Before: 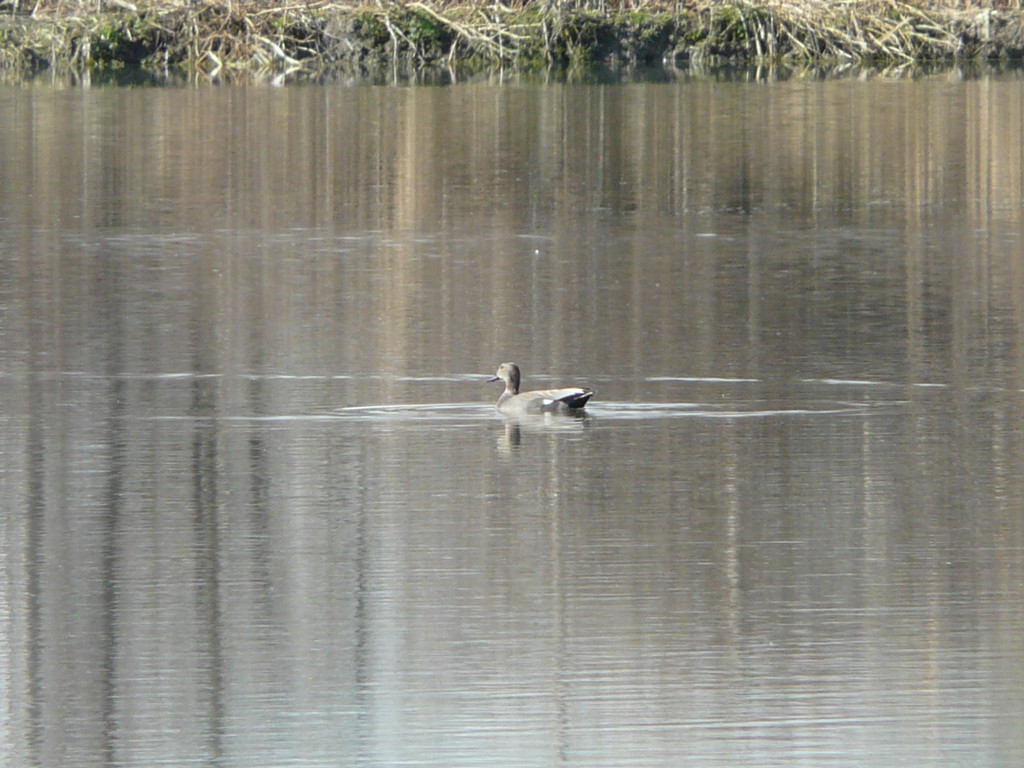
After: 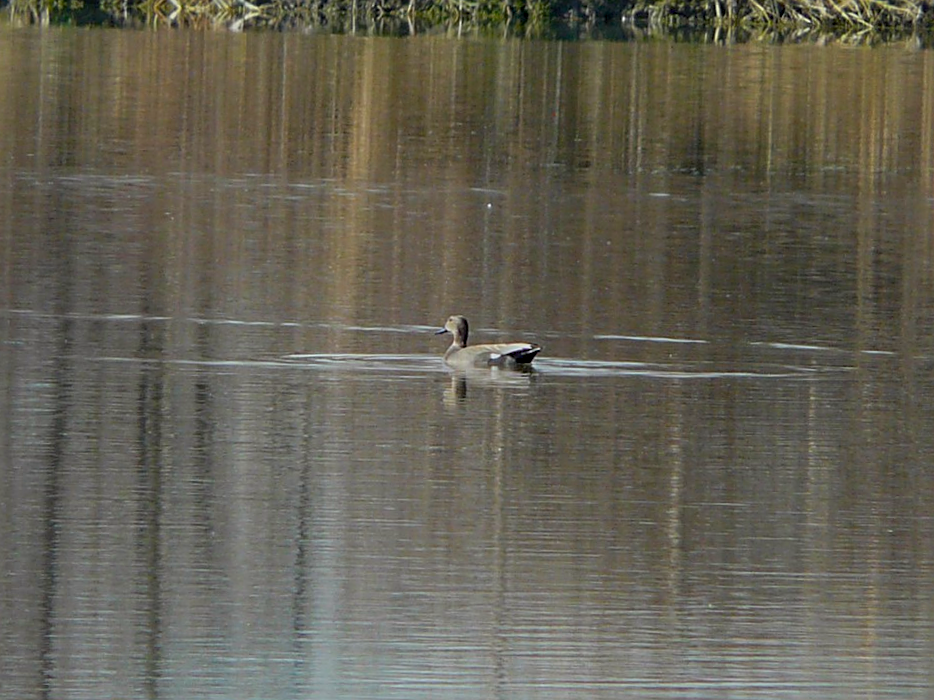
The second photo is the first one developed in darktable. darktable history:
contrast brightness saturation: saturation 0.5
levels: levels [0, 0.474, 0.947]
exposure: exposure -1 EV, compensate highlight preservation false
contrast equalizer: octaves 7, y [[0.6 ×6], [0.55 ×6], [0 ×6], [0 ×6], [0 ×6]], mix 0.15
haze removal: adaptive false
sharpen: on, module defaults
crop and rotate: angle -1.96°, left 3.097%, top 4.154%, right 1.586%, bottom 0.529%
rotate and perspective: automatic cropping off
